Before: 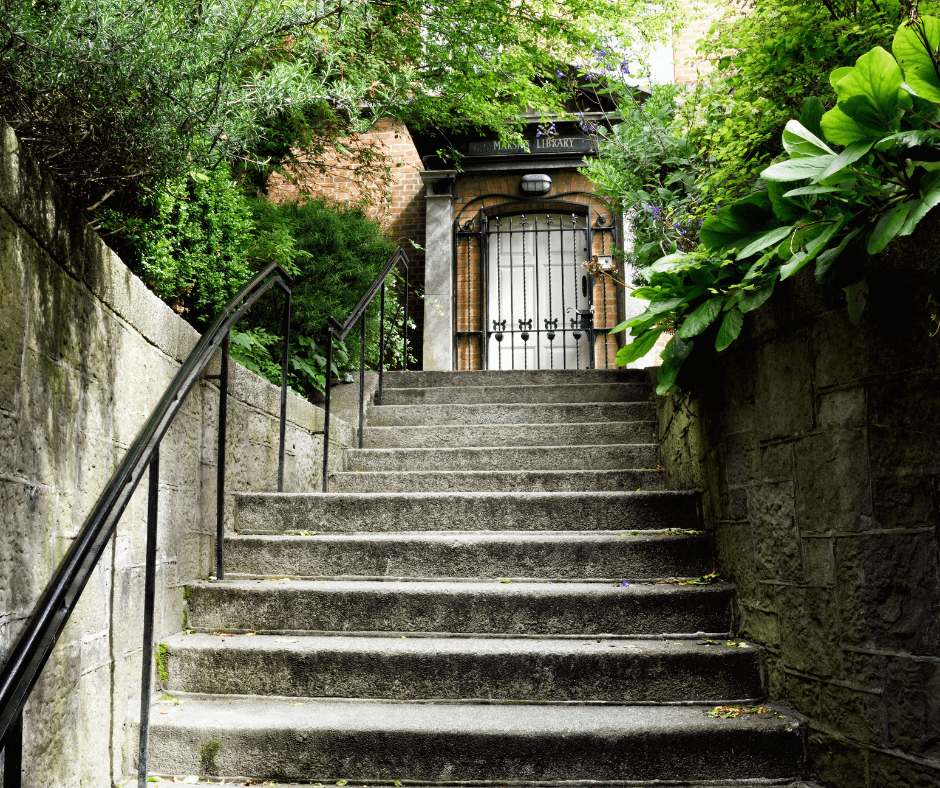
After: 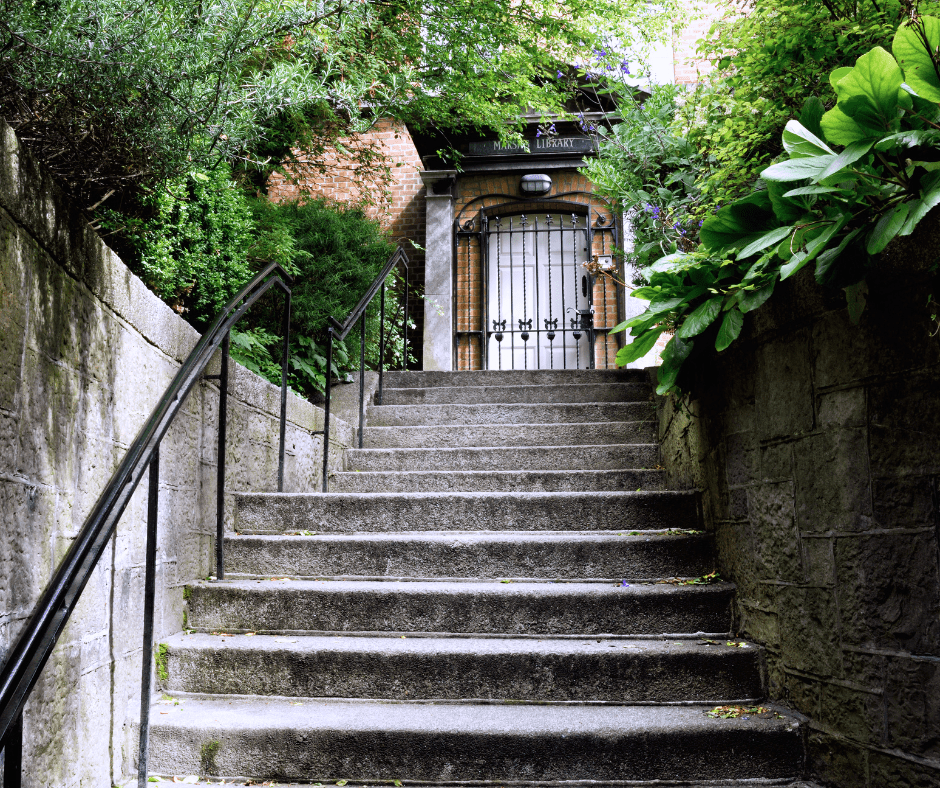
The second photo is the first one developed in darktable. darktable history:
color balance: mode lift, gamma, gain (sRGB)
color calibration: illuminant custom, x 0.363, y 0.385, temperature 4528.03 K
